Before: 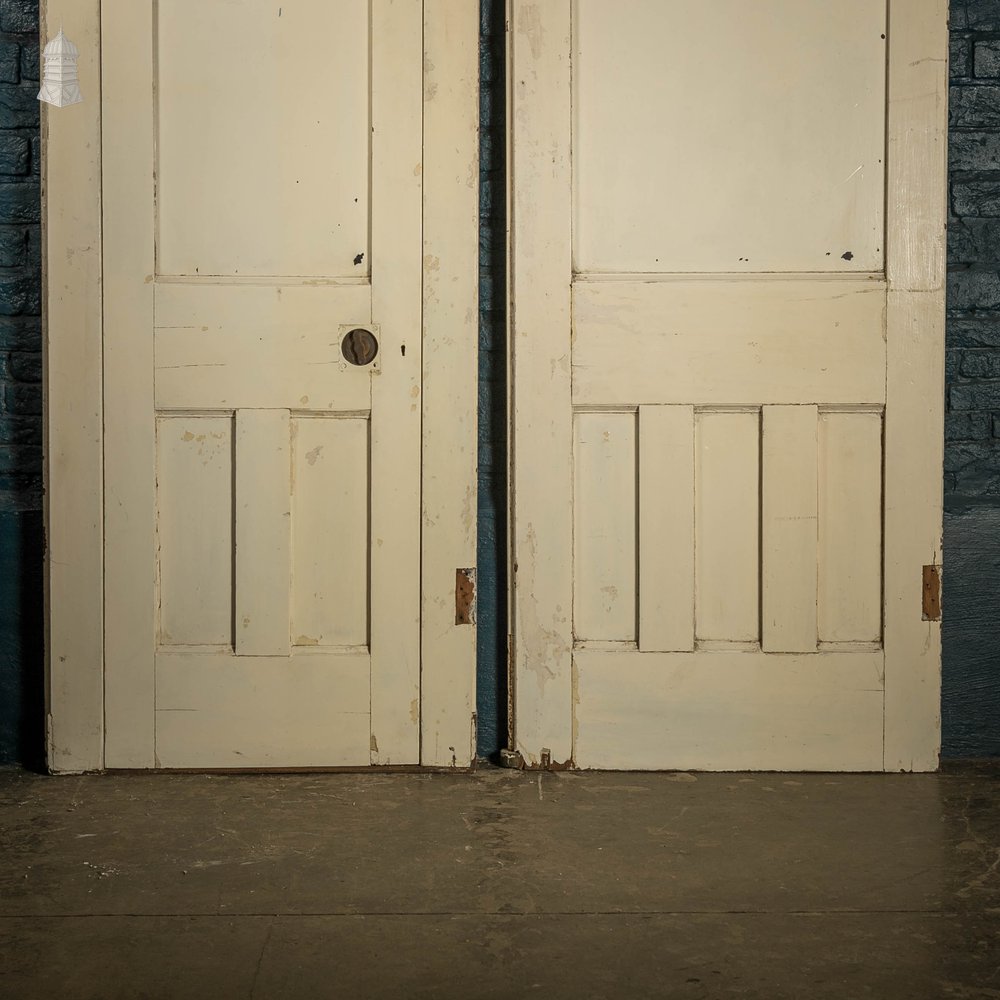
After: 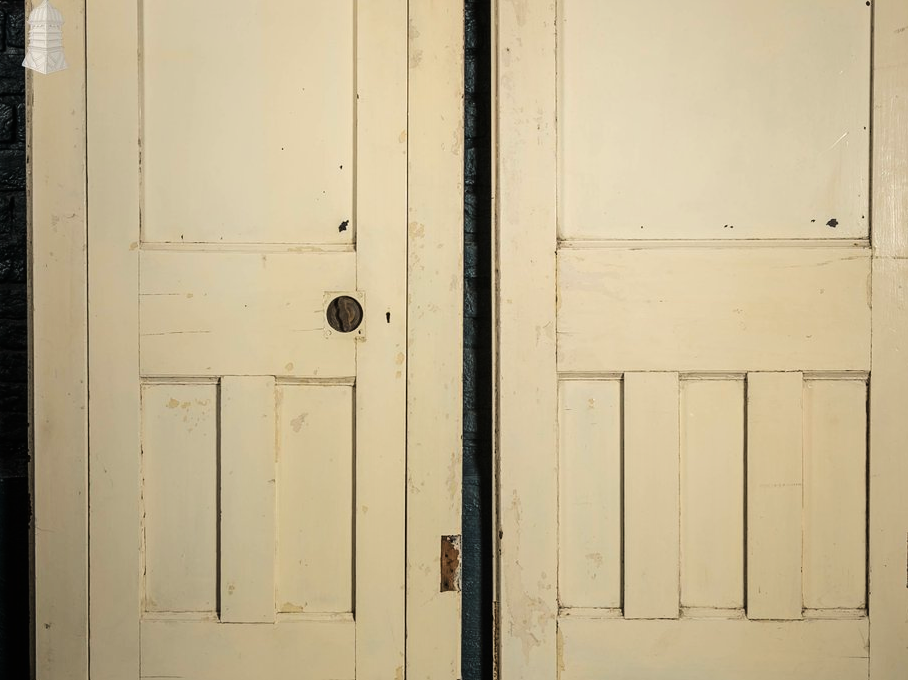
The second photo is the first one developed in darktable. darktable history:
crop: left 1.594%, top 3.388%, right 7.594%, bottom 28.513%
tone curve: curves: ch0 [(0, 0) (0.003, 0.003) (0.011, 0.005) (0.025, 0.008) (0.044, 0.012) (0.069, 0.02) (0.1, 0.031) (0.136, 0.047) (0.177, 0.088) (0.224, 0.141) (0.277, 0.222) (0.335, 0.32) (0.399, 0.425) (0.468, 0.524) (0.543, 0.623) (0.623, 0.716) (0.709, 0.796) (0.801, 0.88) (0.898, 0.959) (1, 1)], color space Lab, linked channels, preserve colors none
contrast equalizer: y [[0.6 ×6], [0.55 ×6], [0 ×6], [0 ×6], [0 ×6]], mix -0.199
shadows and highlights: radius 125.4, shadows 21.11, highlights -21.56, low approximation 0.01
